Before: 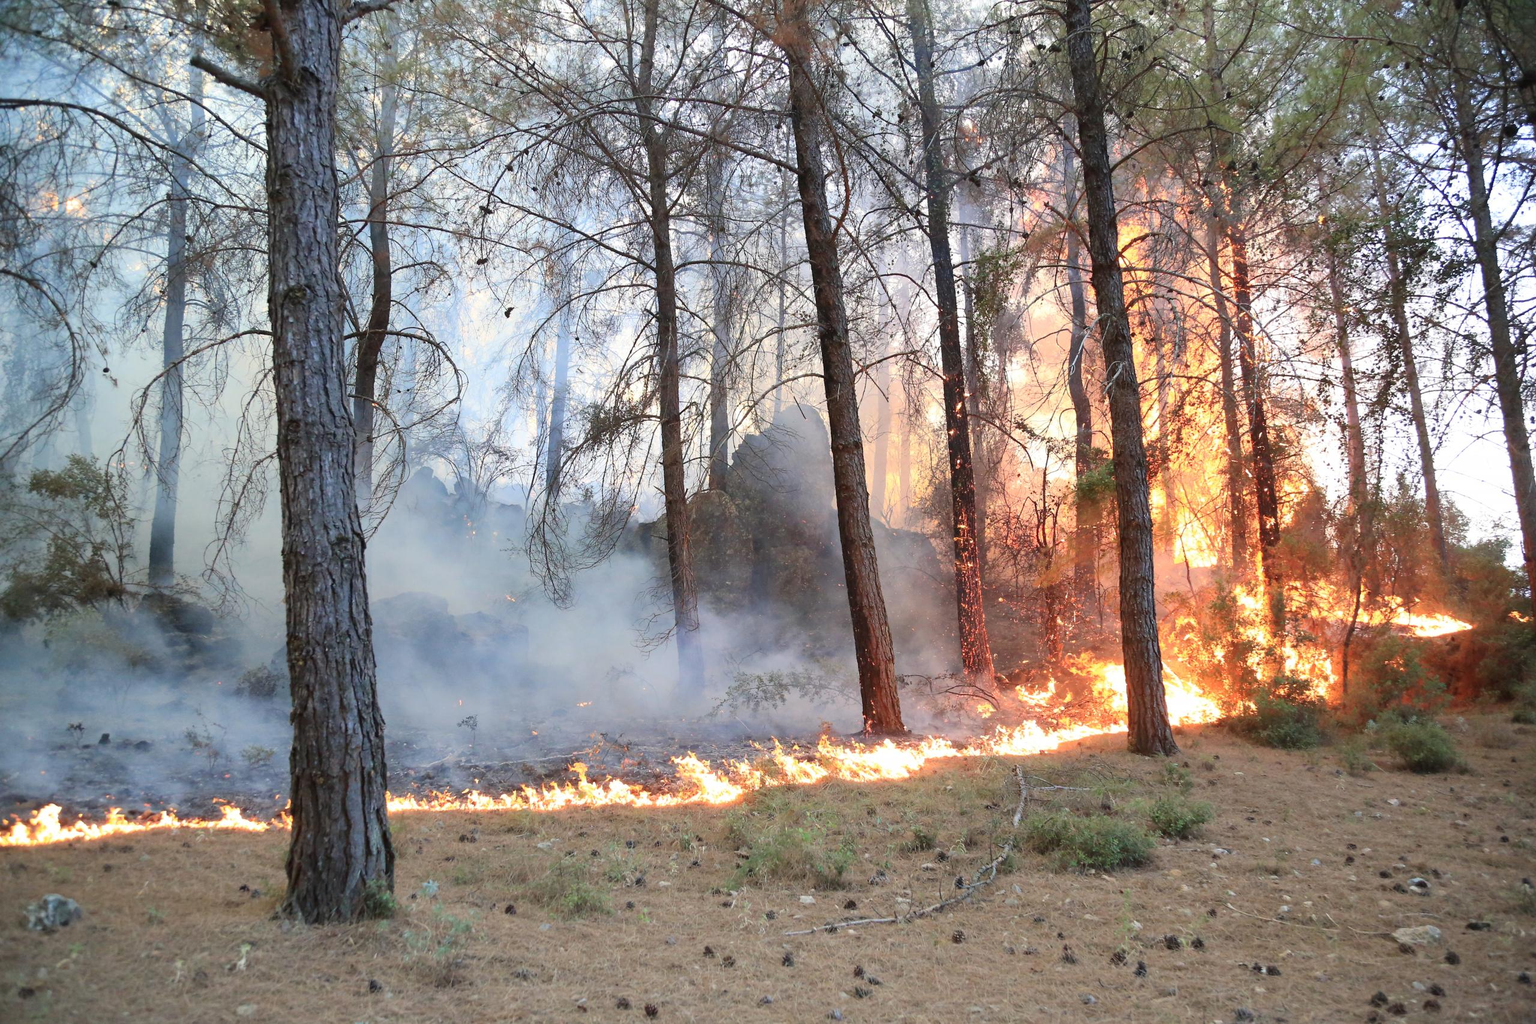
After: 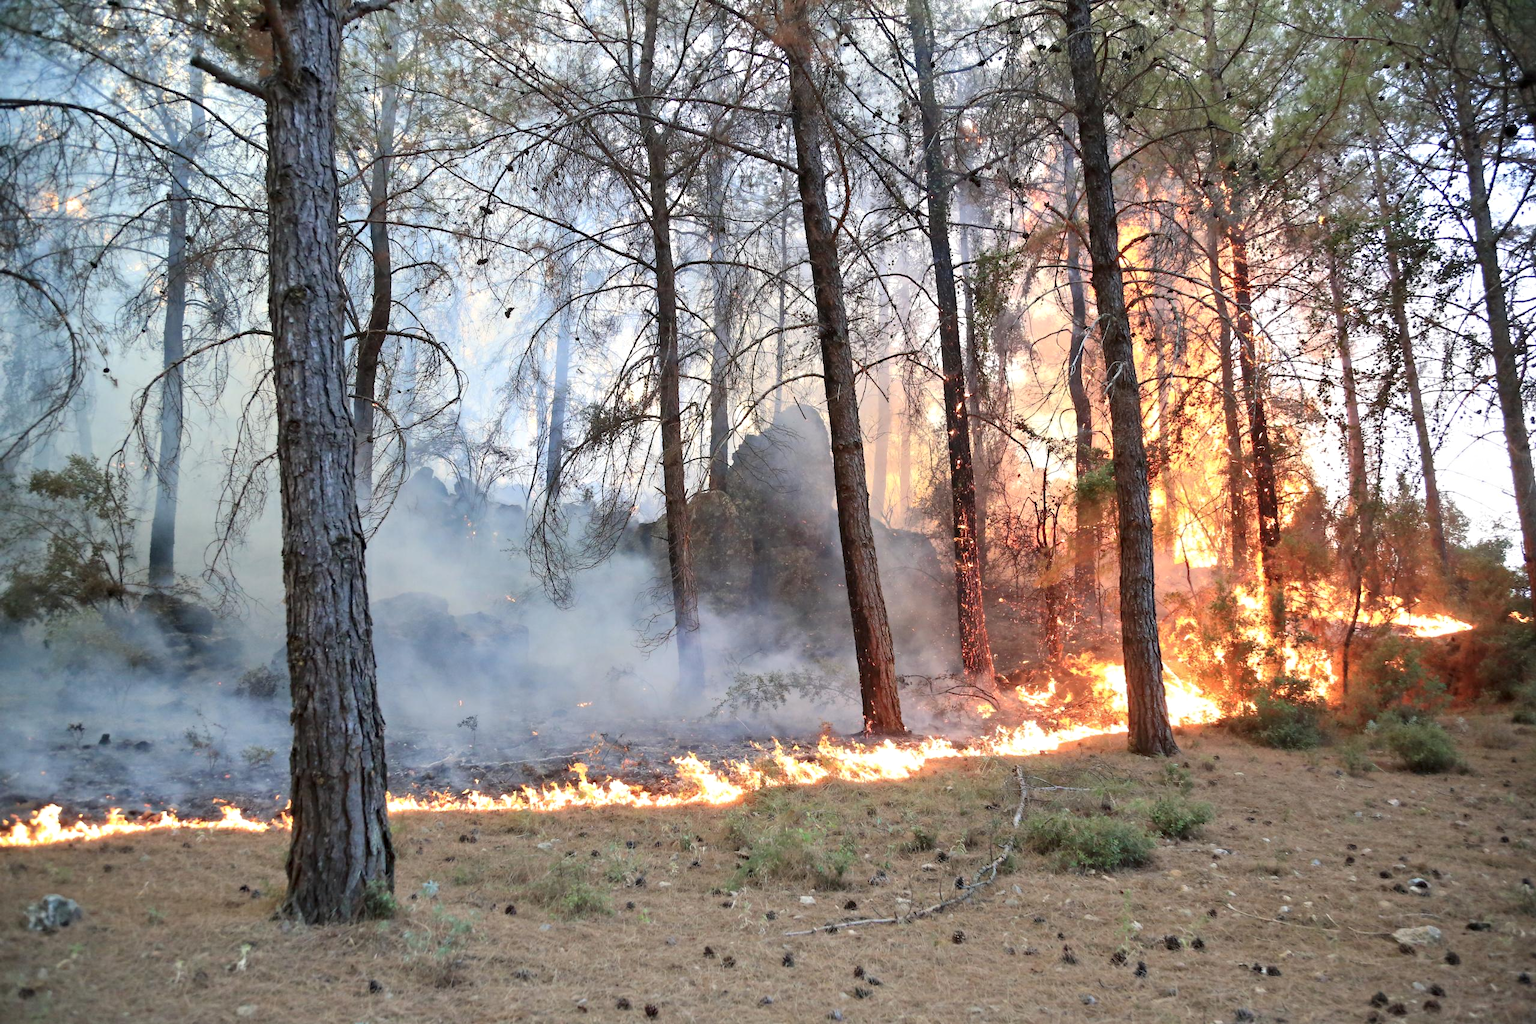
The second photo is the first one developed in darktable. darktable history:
contrast equalizer: y [[0.5, 0.5, 0.544, 0.569, 0.5, 0.5], [0.5 ×6], [0.5 ×6], [0 ×6], [0 ×6]]
